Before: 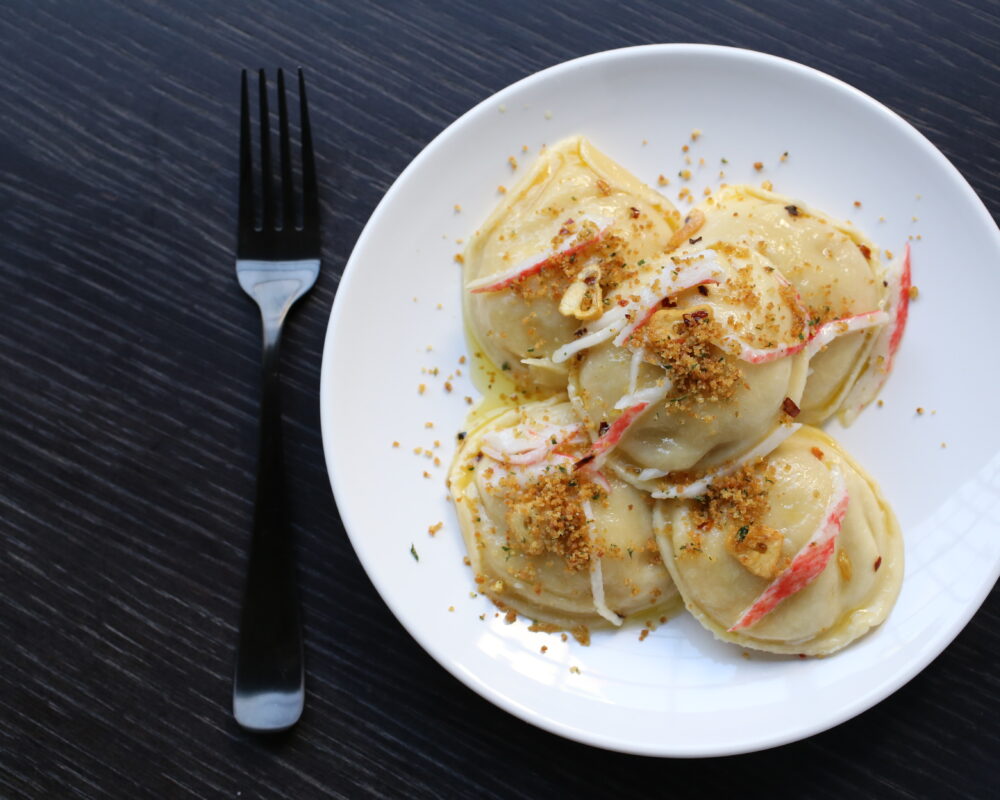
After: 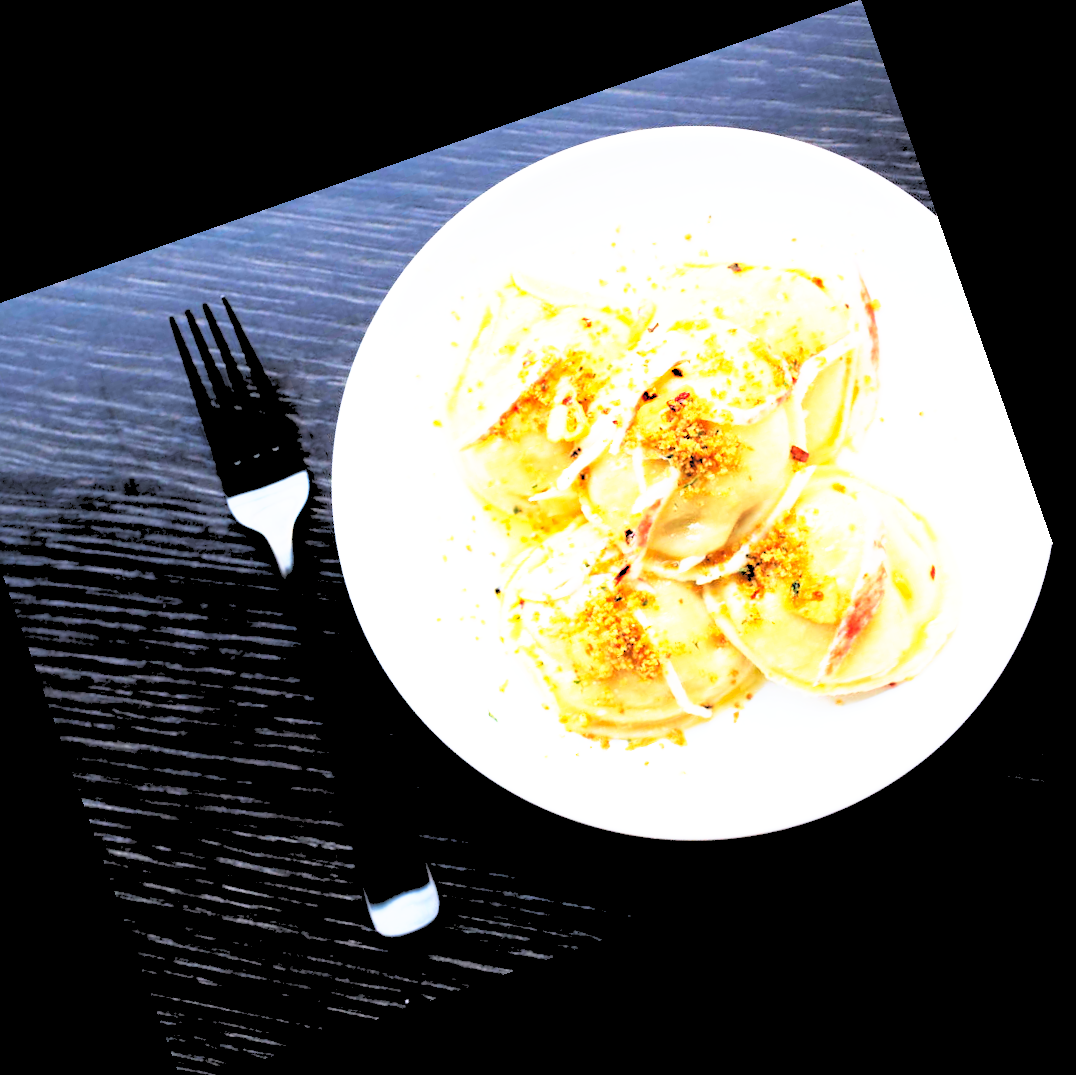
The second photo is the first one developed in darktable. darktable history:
rgb levels: levels [[0.027, 0.429, 0.996], [0, 0.5, 1], [0, 0.5, 1]]
tone curve: curves: ch0 [(0, 0) (0.003, 0.116) (0.011, 0.116) (0.025, 0.113) (0.044, 0.114) (0.069, 0.118) (0.1, 0.137) (0.136, 0.171) (0.177, 0.213) (0.224, 0.259) (0.277, 0.316) (0.335, 0.381) (0.399, 0.458) (0.468, 0.548) (0.543, 0.654) (0.623, 0.775) (0.709, 0.895) (0.801, 0.972) (0.898, 0.991) (1, 1)], preserve colors none
white balance: emerald 1
exposure: black level correction 0, exposure 0.7 EV, compensate exposure bias true, compensate highlight preservation false
crop and rotate: angle 19.43°, left 6.812%, right 4.125%, bottom 1.087%
contrast brightness saturation: contrast 0.07, brightness 0.08, saturation 0.18
